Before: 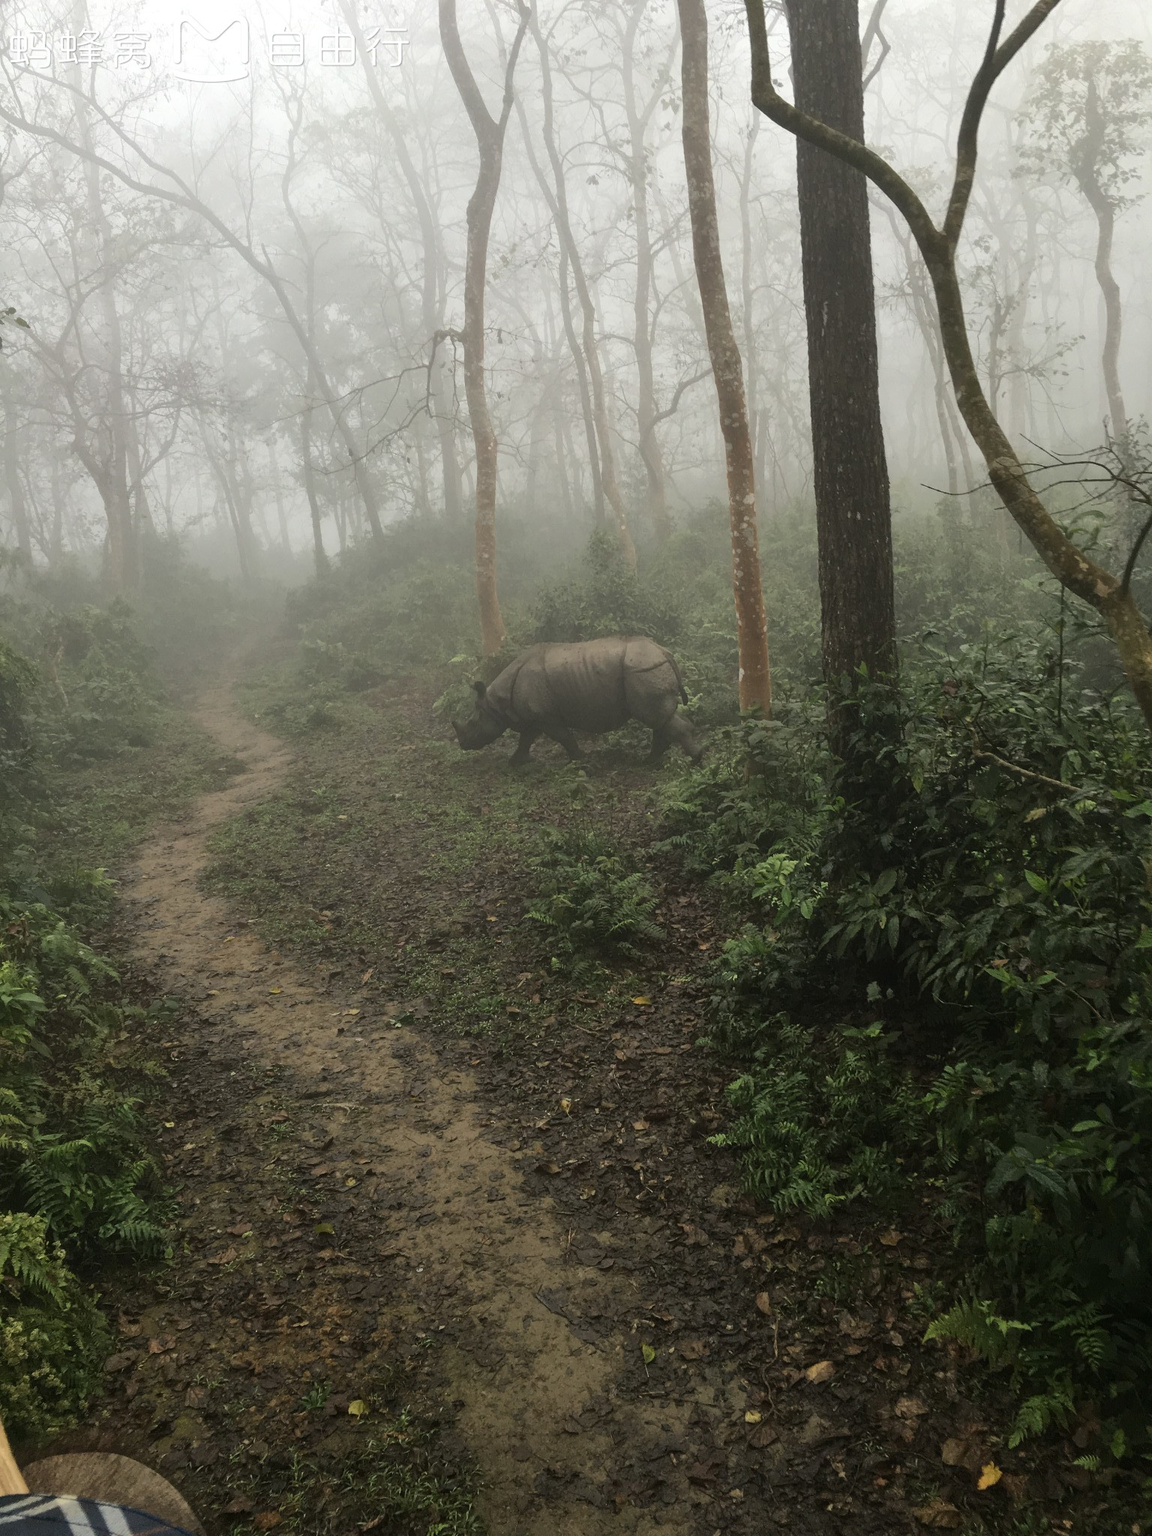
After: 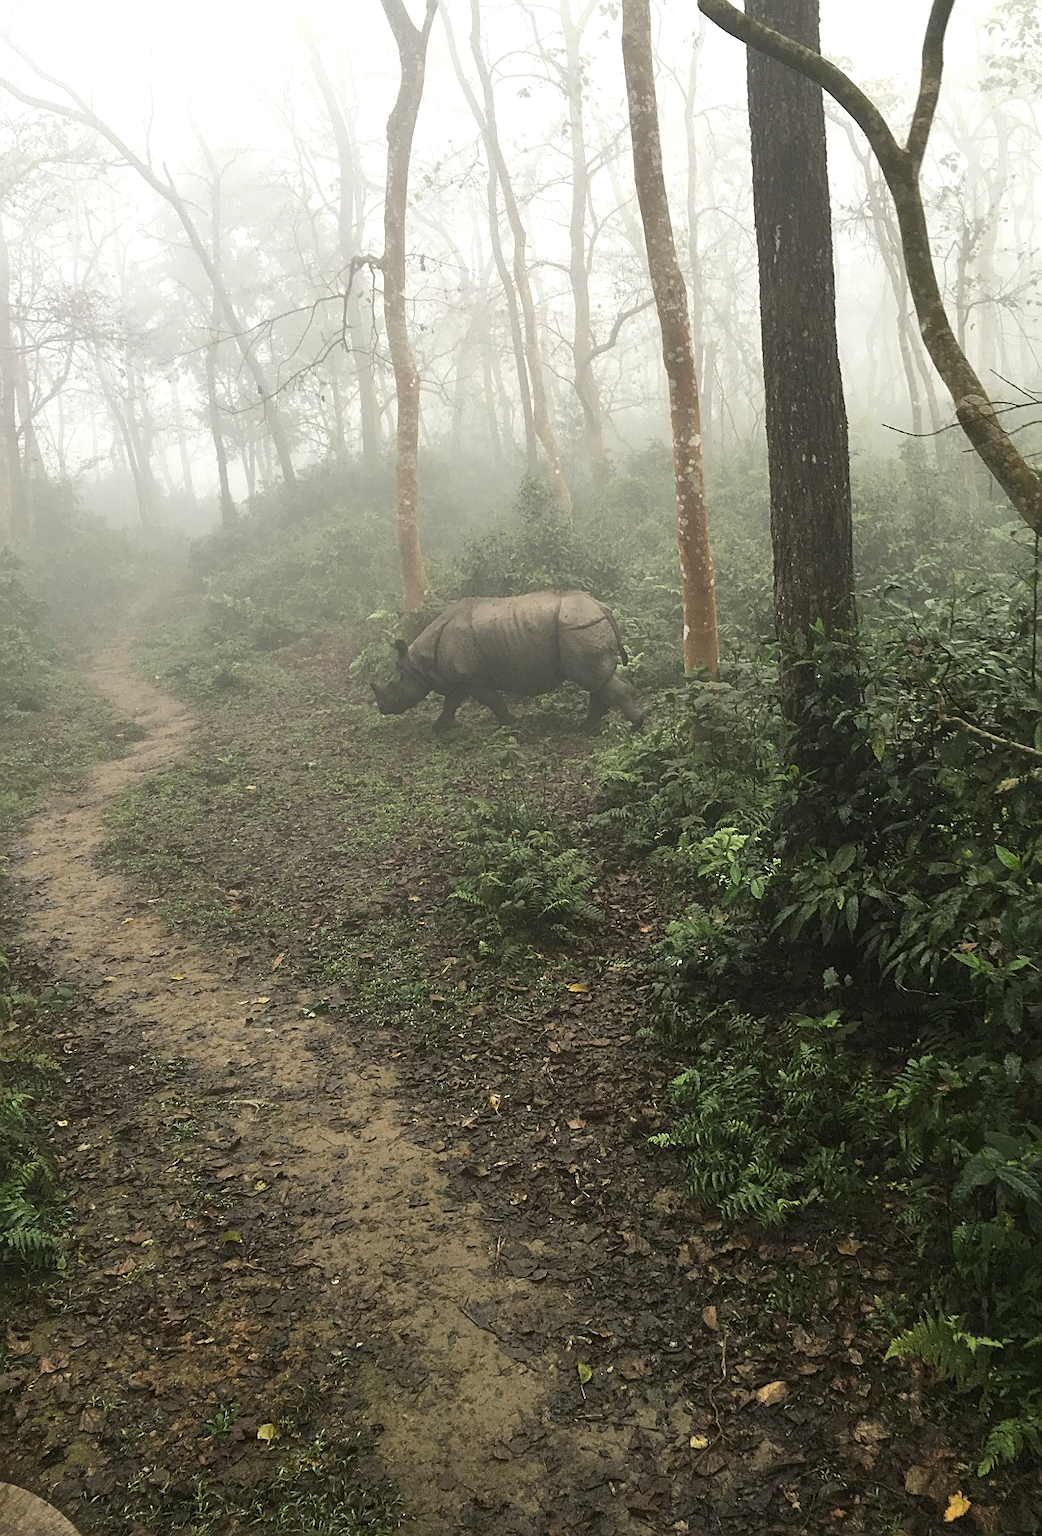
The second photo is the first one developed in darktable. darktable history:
crop: left 9.772%, top 6.236%, right 7.228%, bottom 2.098%
sharpen: on, module defaults
exposure: black level correction 0, exposure 0.702 EV, compensate exposure bias true, compensate highlight preservation false
tone equalizer: on, module defaults
